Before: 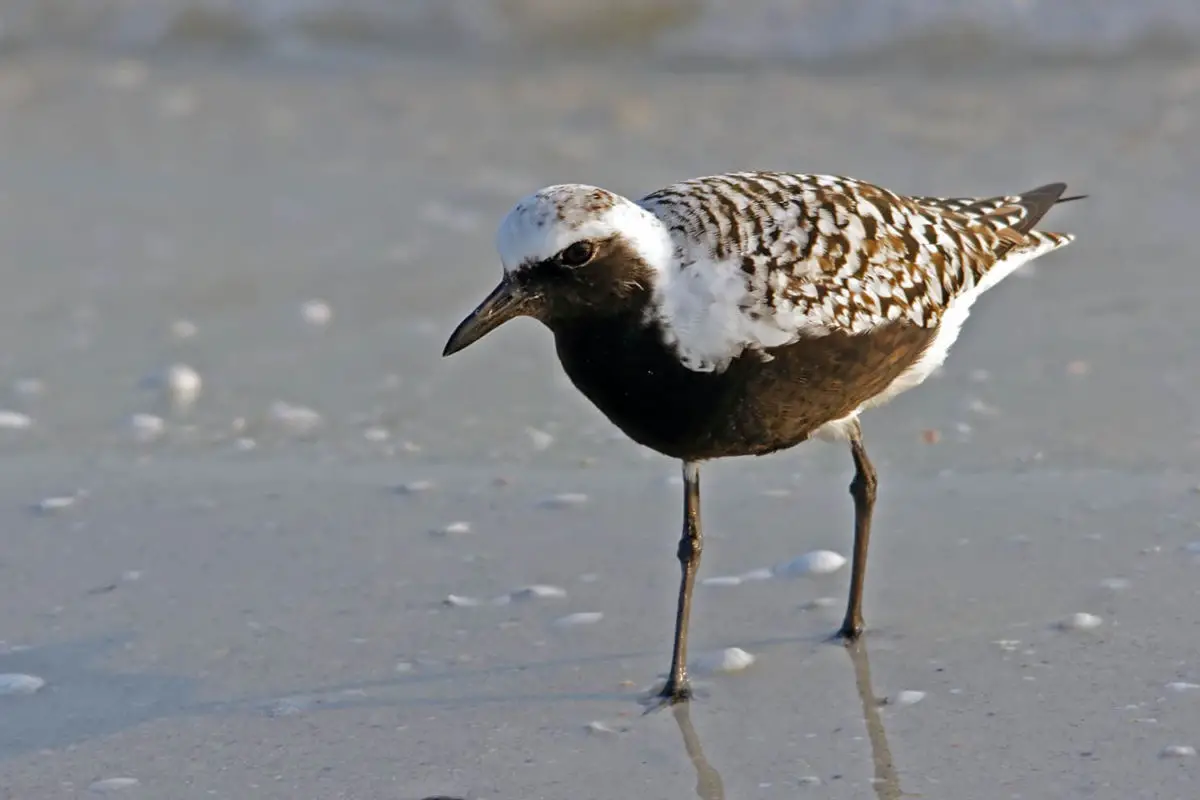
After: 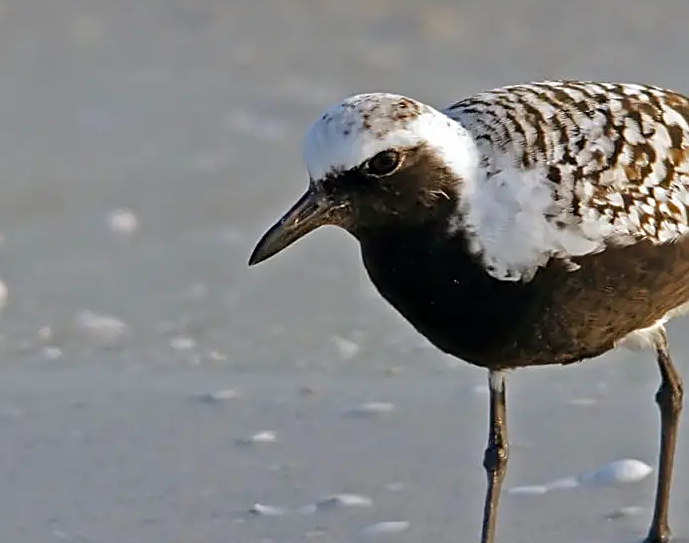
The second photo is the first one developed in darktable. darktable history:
sharpen: on, module defaults
crop: left 16.243%, top 11.497%, right 26.266%, bottom 20.535%
